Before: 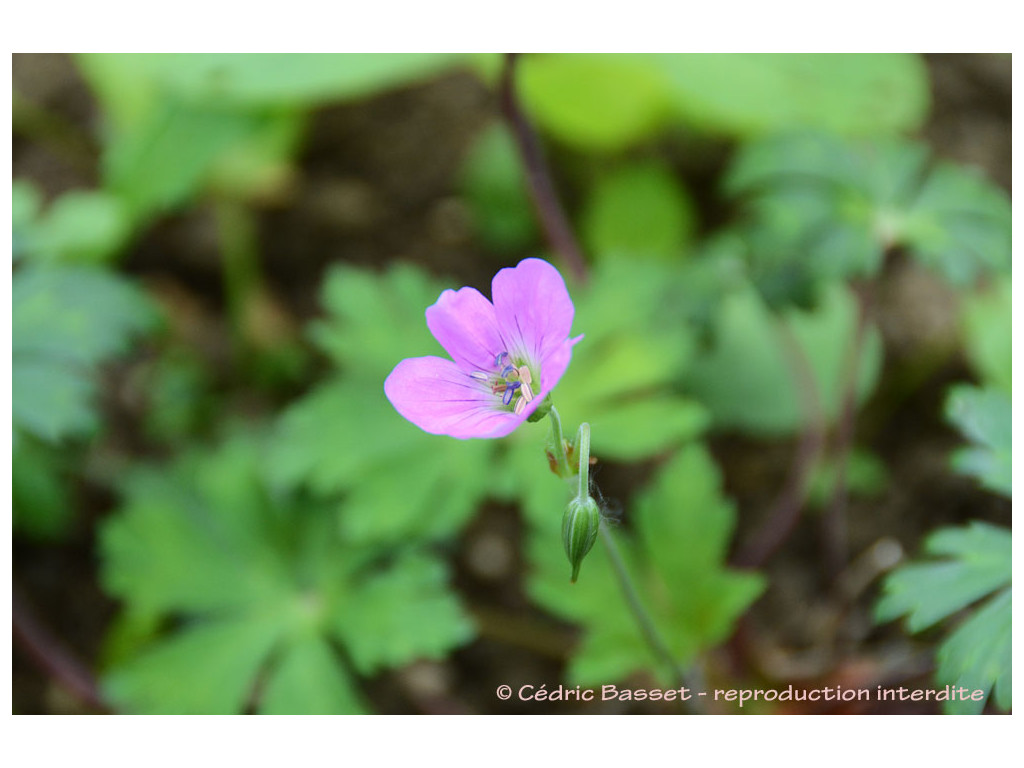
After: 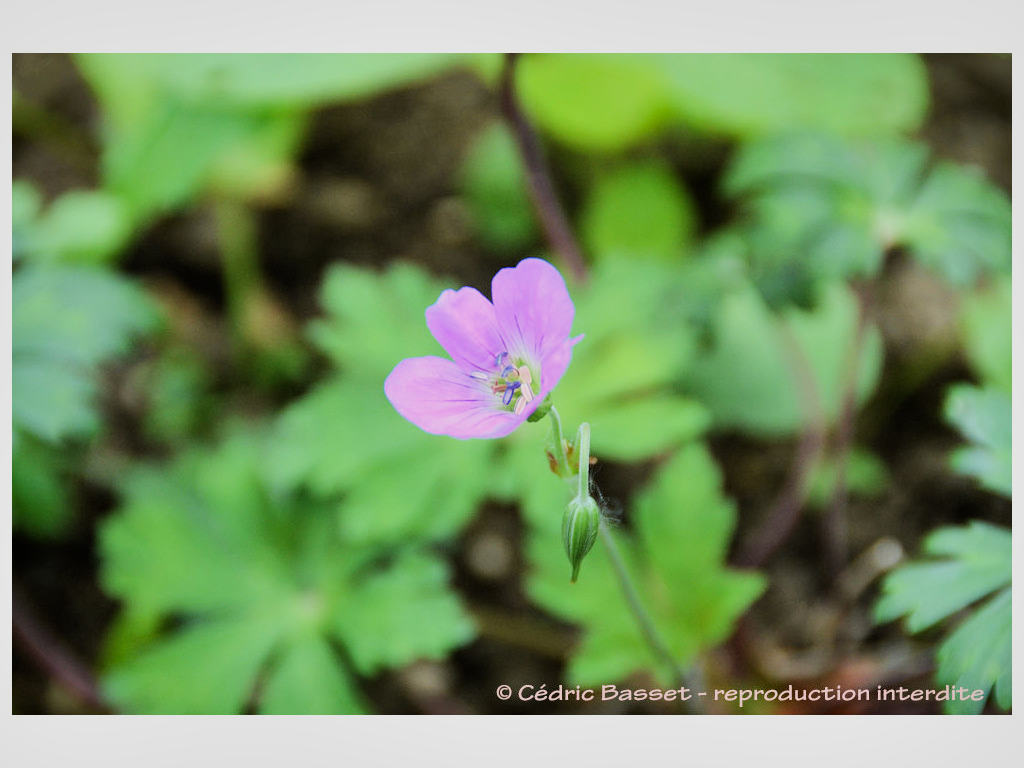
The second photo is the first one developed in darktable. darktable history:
exposure: black level correction -0.002, exposure 0.531 EV, compensate exposure bias true, compensate highlight preservation false
shadows and highlights: low approximation 0.01, soften with gaussian
filmic rgb: middle gray luminance 28.92%, black relative exposure -10.22 EV, white relative exposure 5.47 EV, target black luminance 0%, hardness 3.94, latitude 2.85%, contrast 1.126, highlights saturation mix 3.57%, shadows ↔ highlights balance 15.59%
